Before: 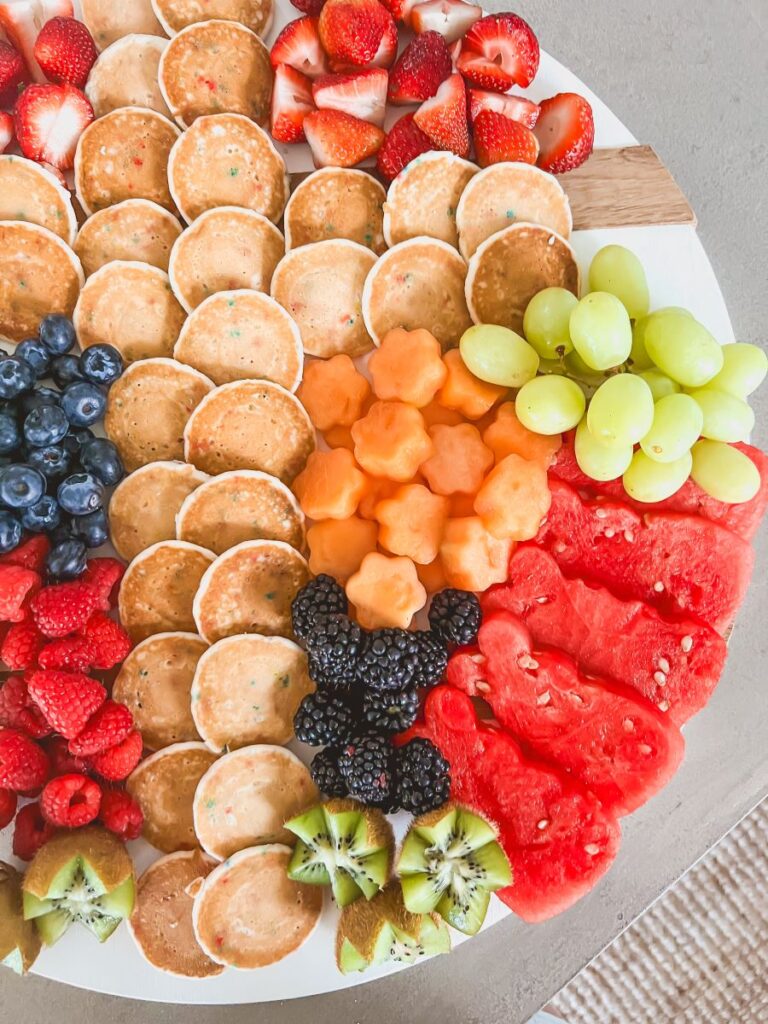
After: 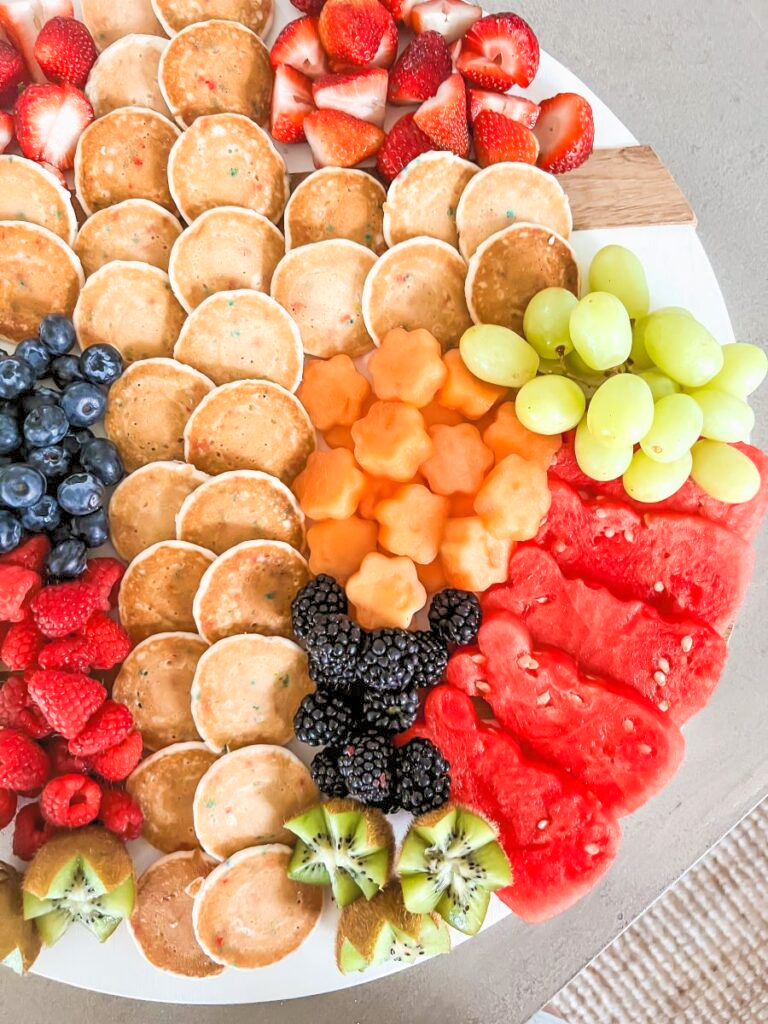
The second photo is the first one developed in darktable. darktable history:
rgb levels: levels [[0.013, 0.434, 0.89], [0, 0.5, 1], [0, 0.5, 1]]
white balance: emerald 1
